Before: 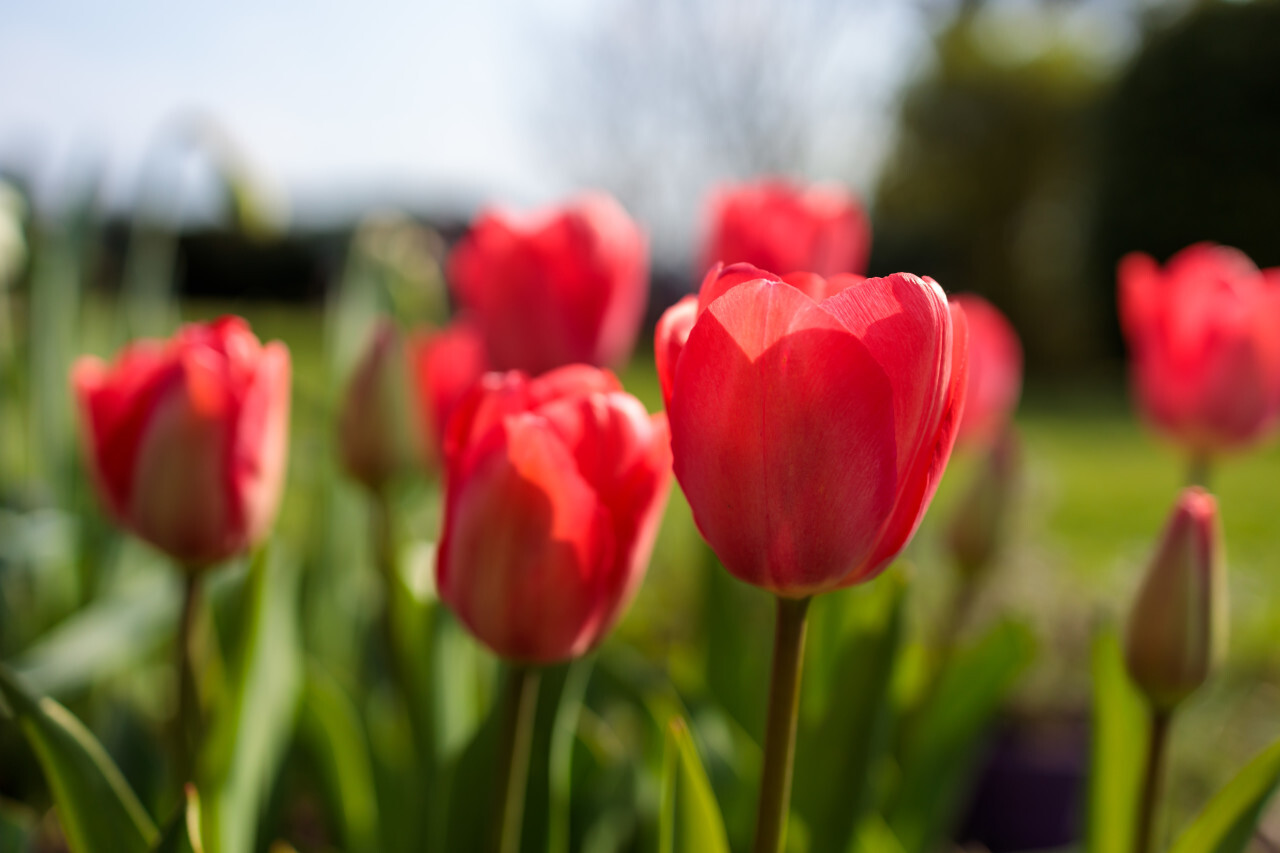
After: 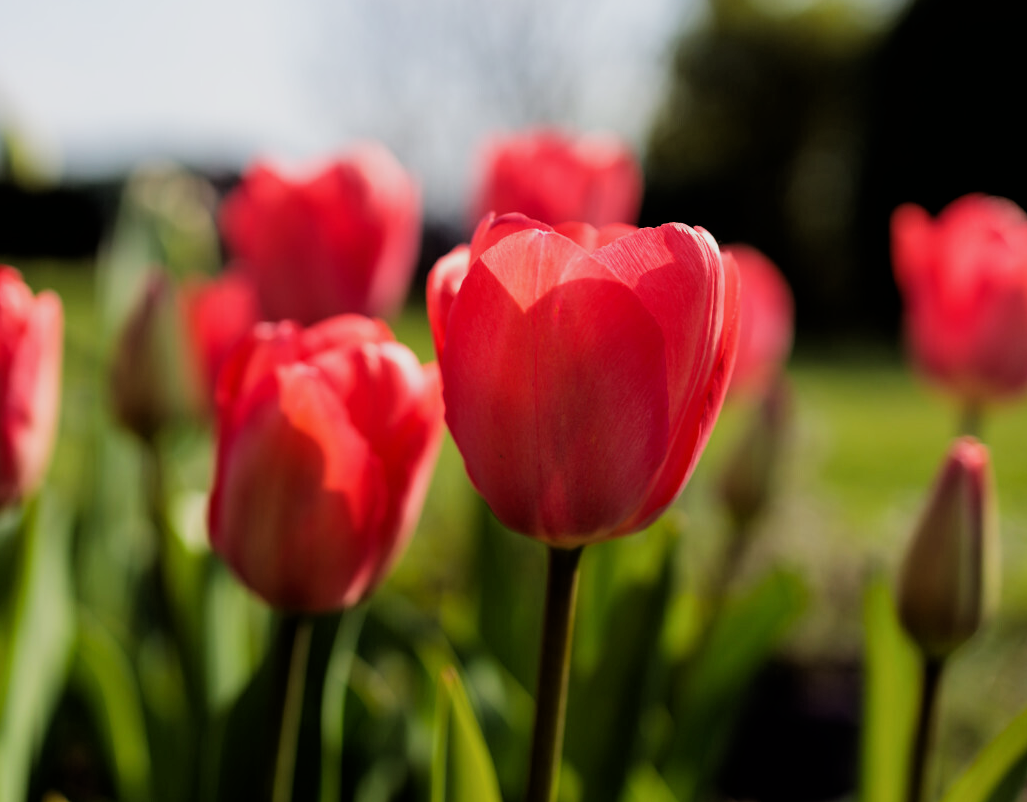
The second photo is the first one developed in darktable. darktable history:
crop and rotate: left 17.87%, top 5.871%, right 1.836%
filmic rgb: black relative exposure -5.02 EV, white relative exposure 3.5 EV, hardness 3.18, contrast 1.184, highlights saturation mix -49.35%
